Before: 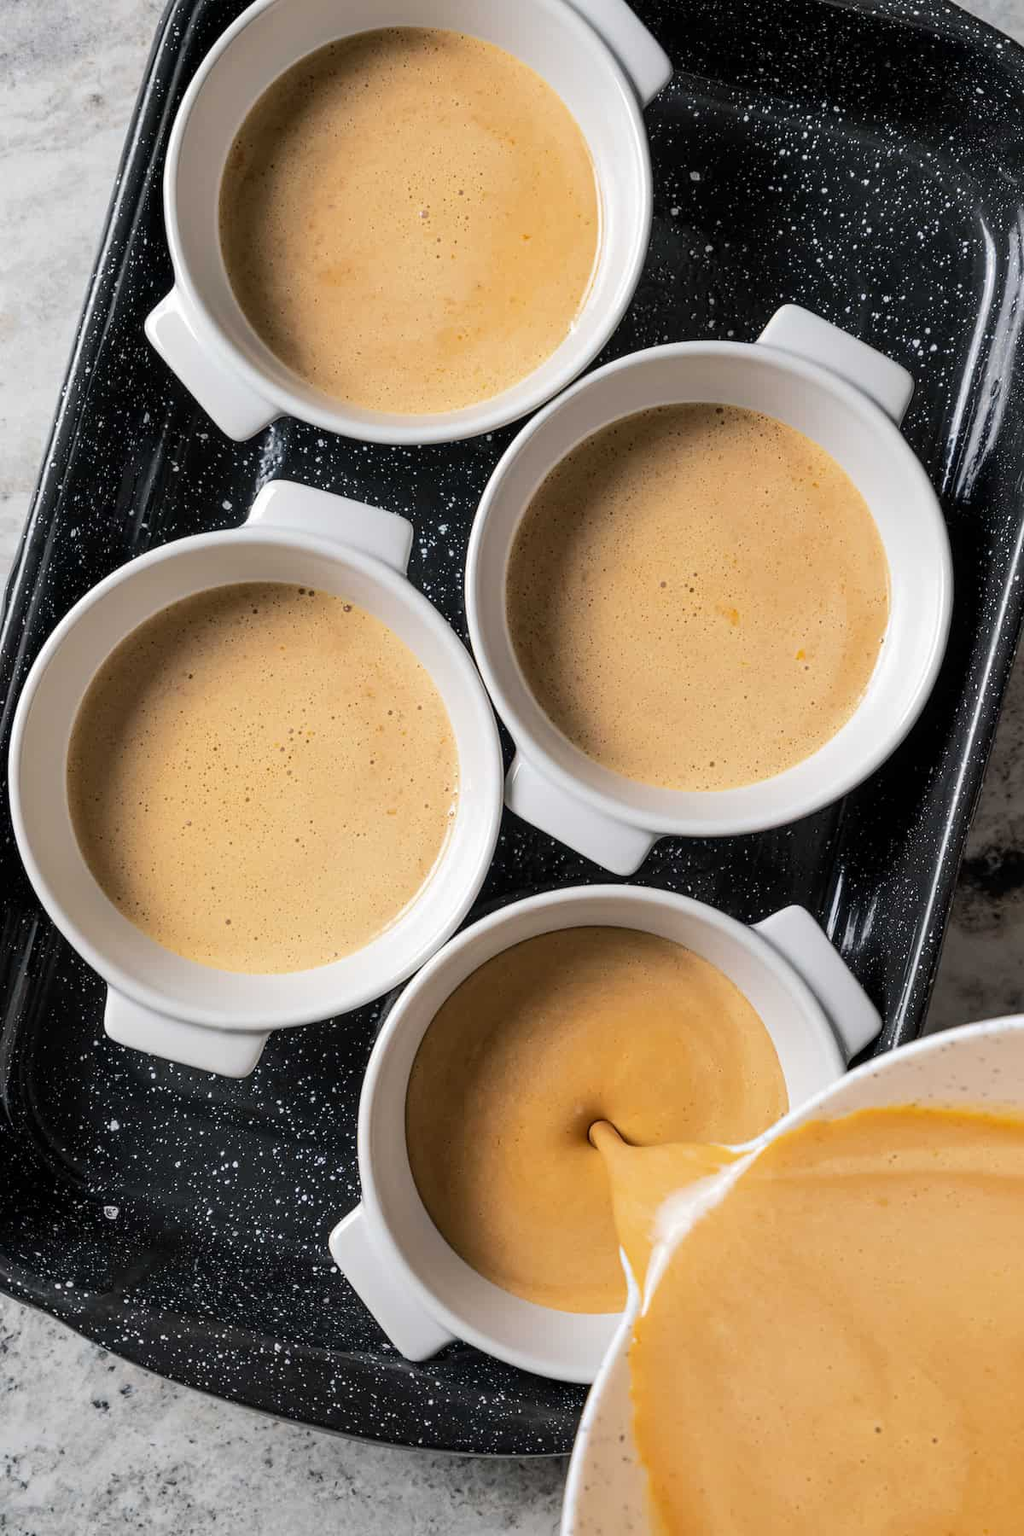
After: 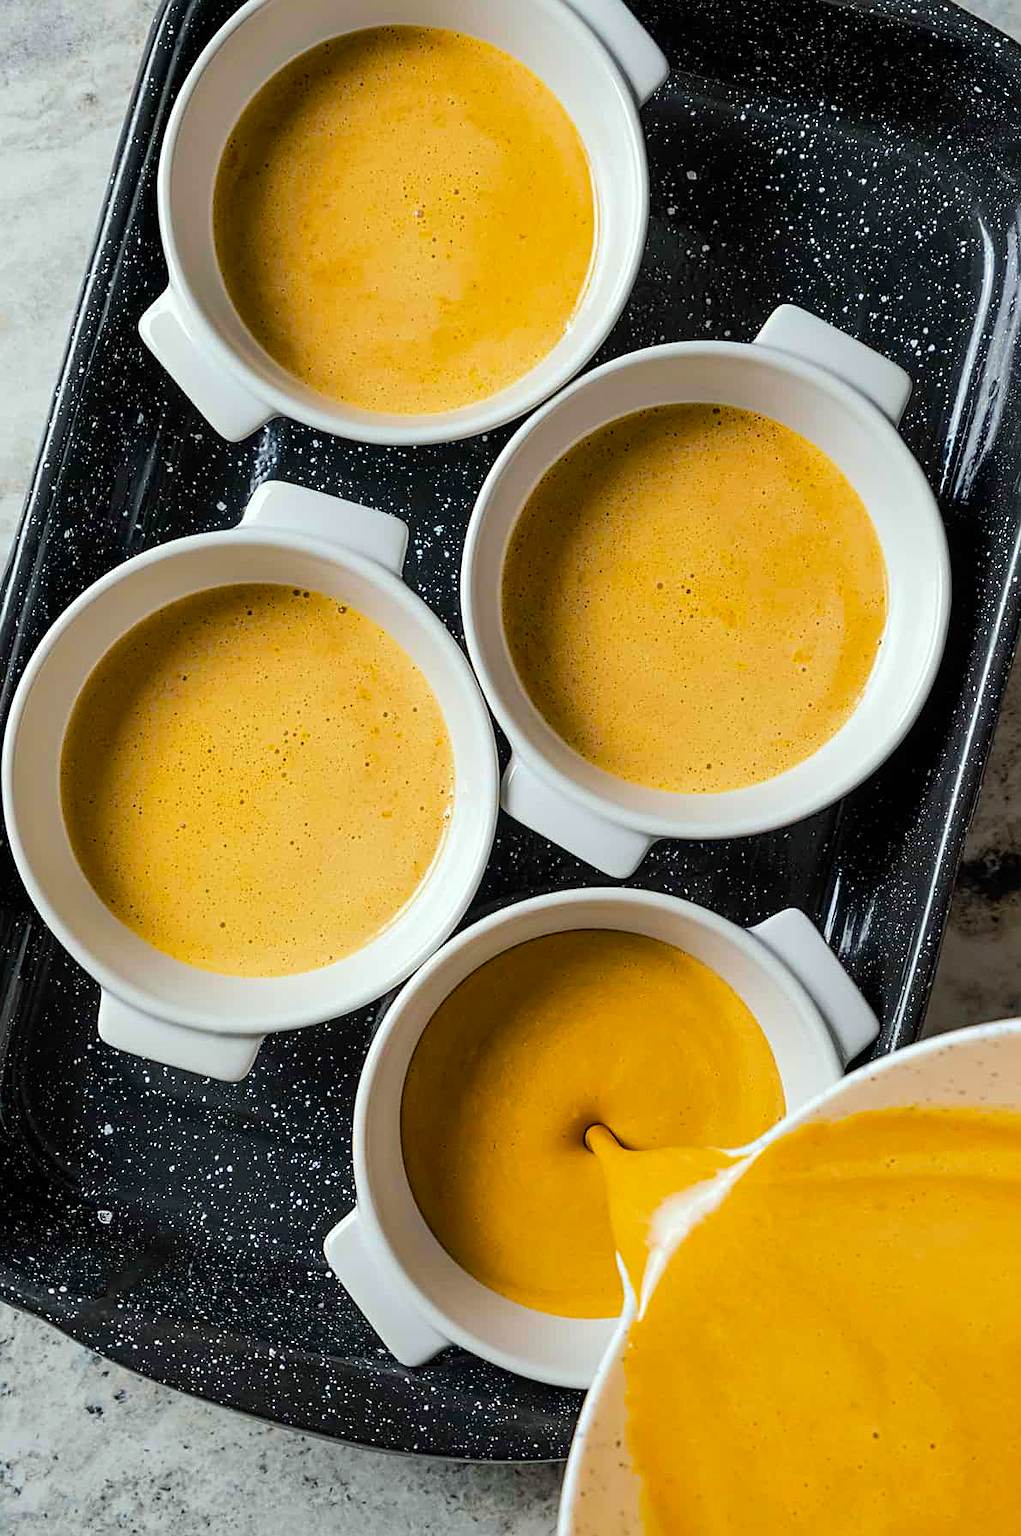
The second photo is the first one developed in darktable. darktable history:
crop and rotate: left 0.672%, top 0.135%, bottom 0.32%
sharpen: on, module defaults
color balance rgb: power › hue 311.93°, highlights gain › chroma 0.211%, highlights gain › hue 331.95°, linear chroma grading › global chroma 14.69%, perceptual saturation grading › global saturation 36.368%, perceptual saturation grading › shadows 36.2%, global vibrance 5.468%
color correction: highlights a* -6.37, highlights b* 0.637
